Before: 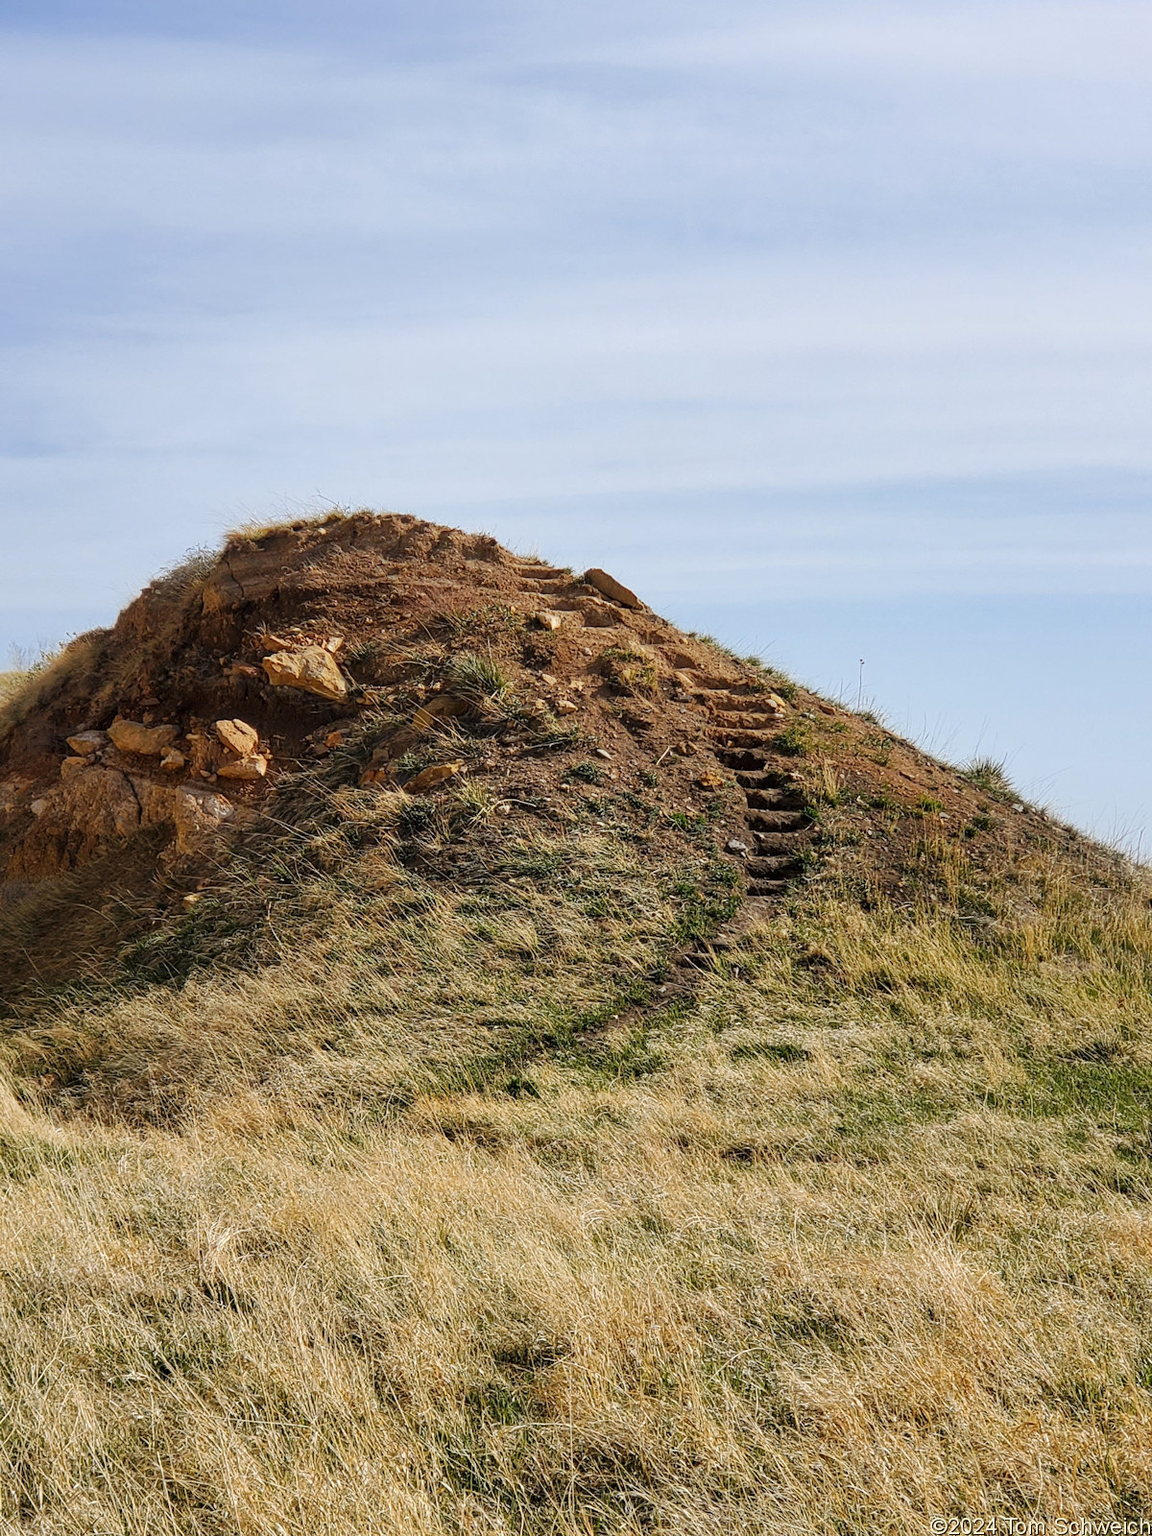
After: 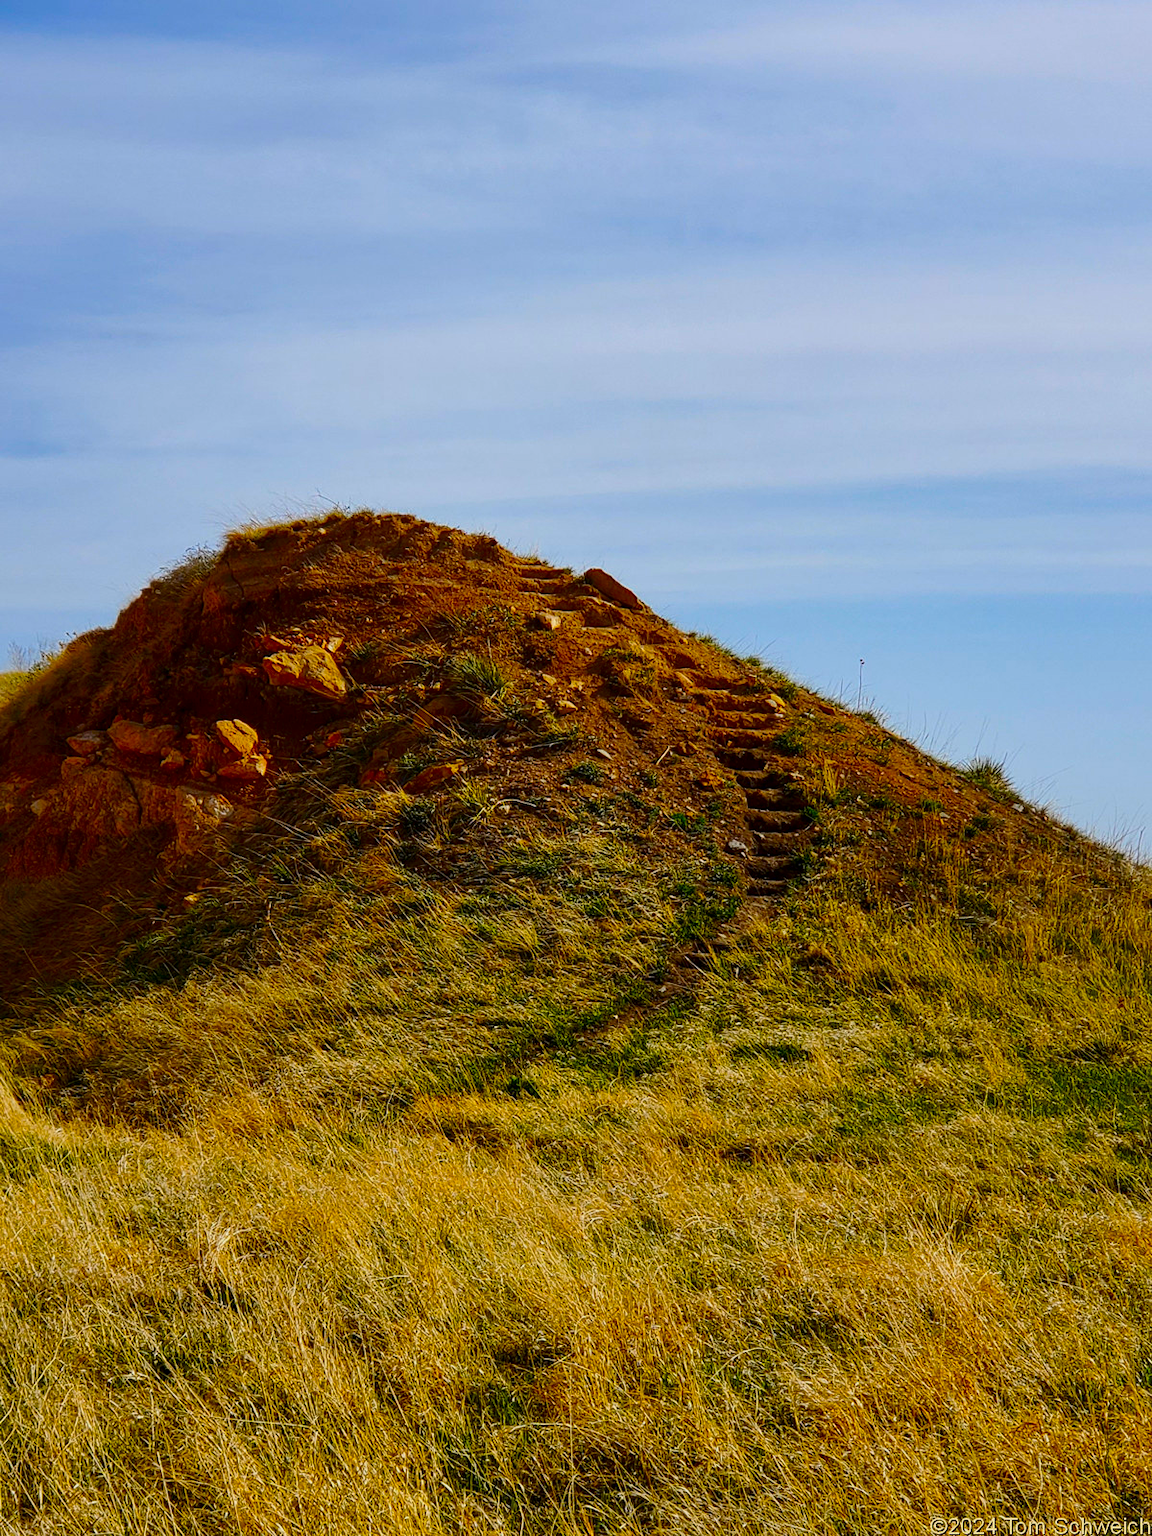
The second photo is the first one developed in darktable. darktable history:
contrast brightness saturation: contrast 0.1, brightness -0.26, saturation 0.14
color balance: input saturation 134.34%, contrast -10.04%, contrast fulcrum 19.67%, output saturation 133.51%
